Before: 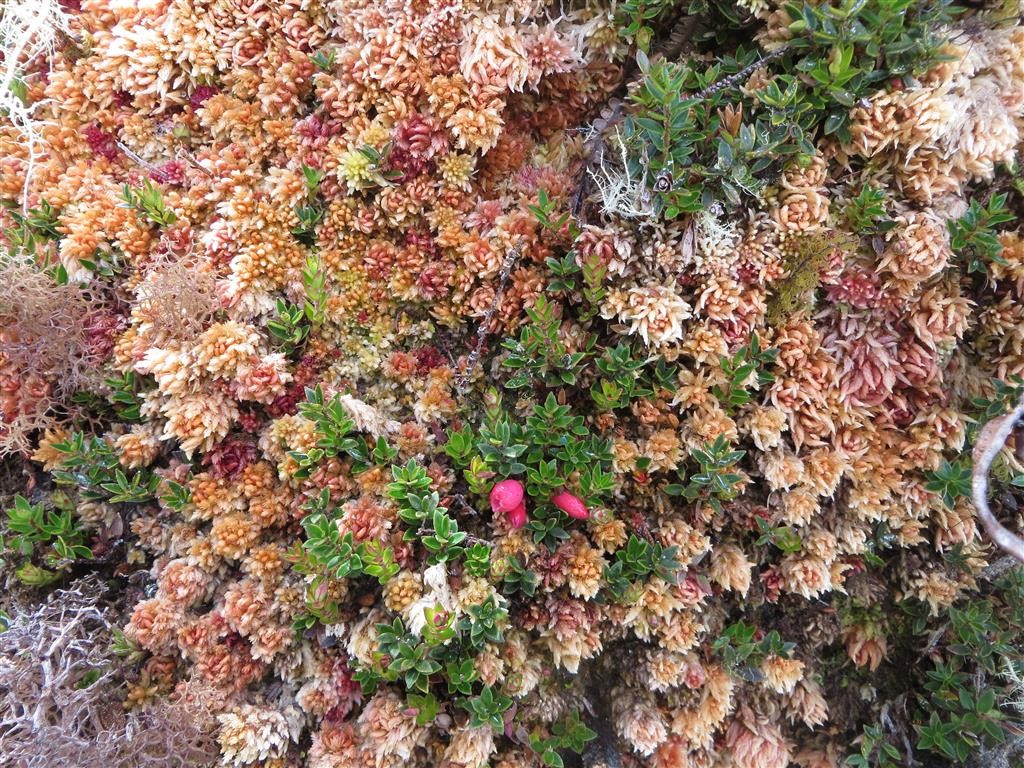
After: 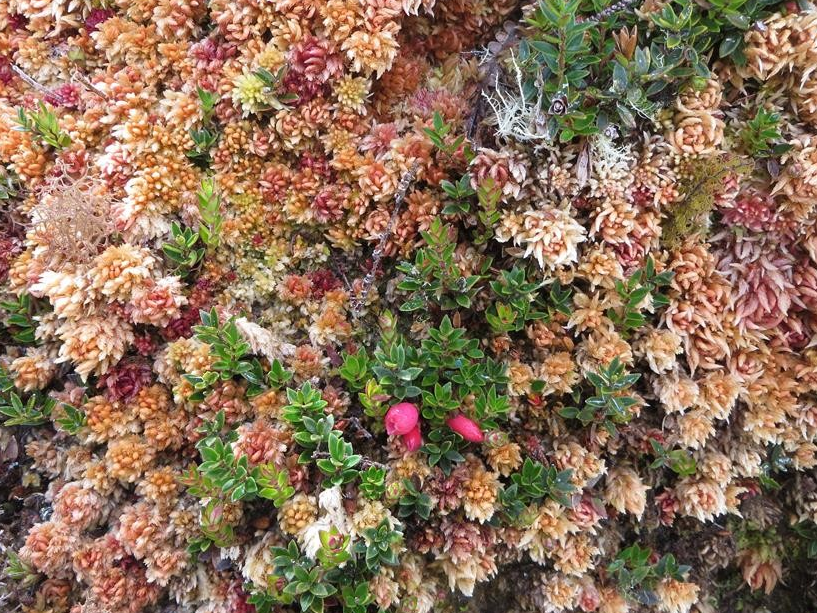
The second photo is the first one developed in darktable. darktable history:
crop and rotate: left 10.317%, top 10.036%, right 9.886%, bottom 10.047%
